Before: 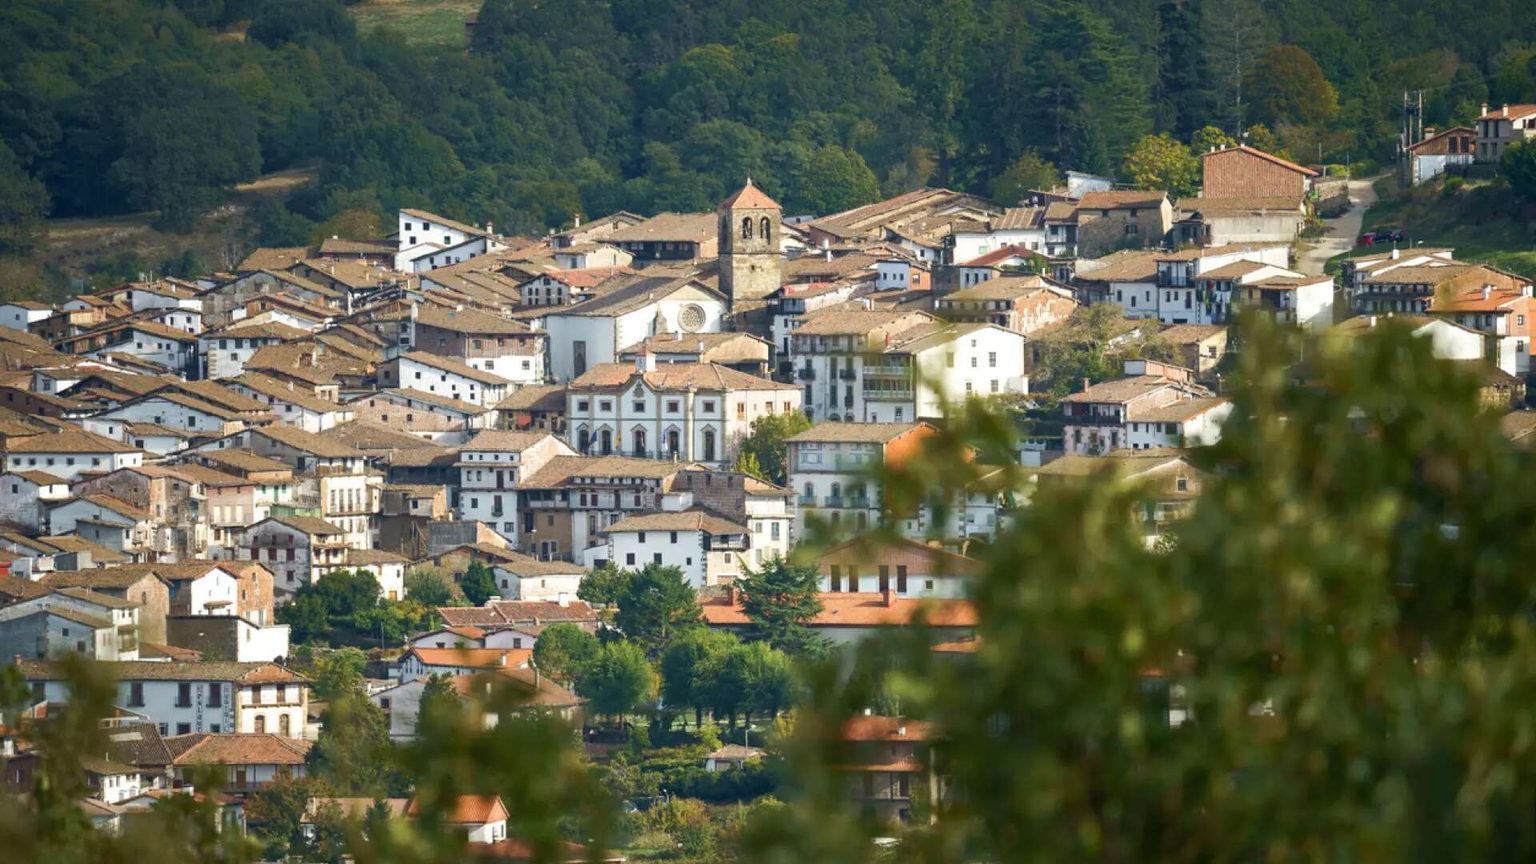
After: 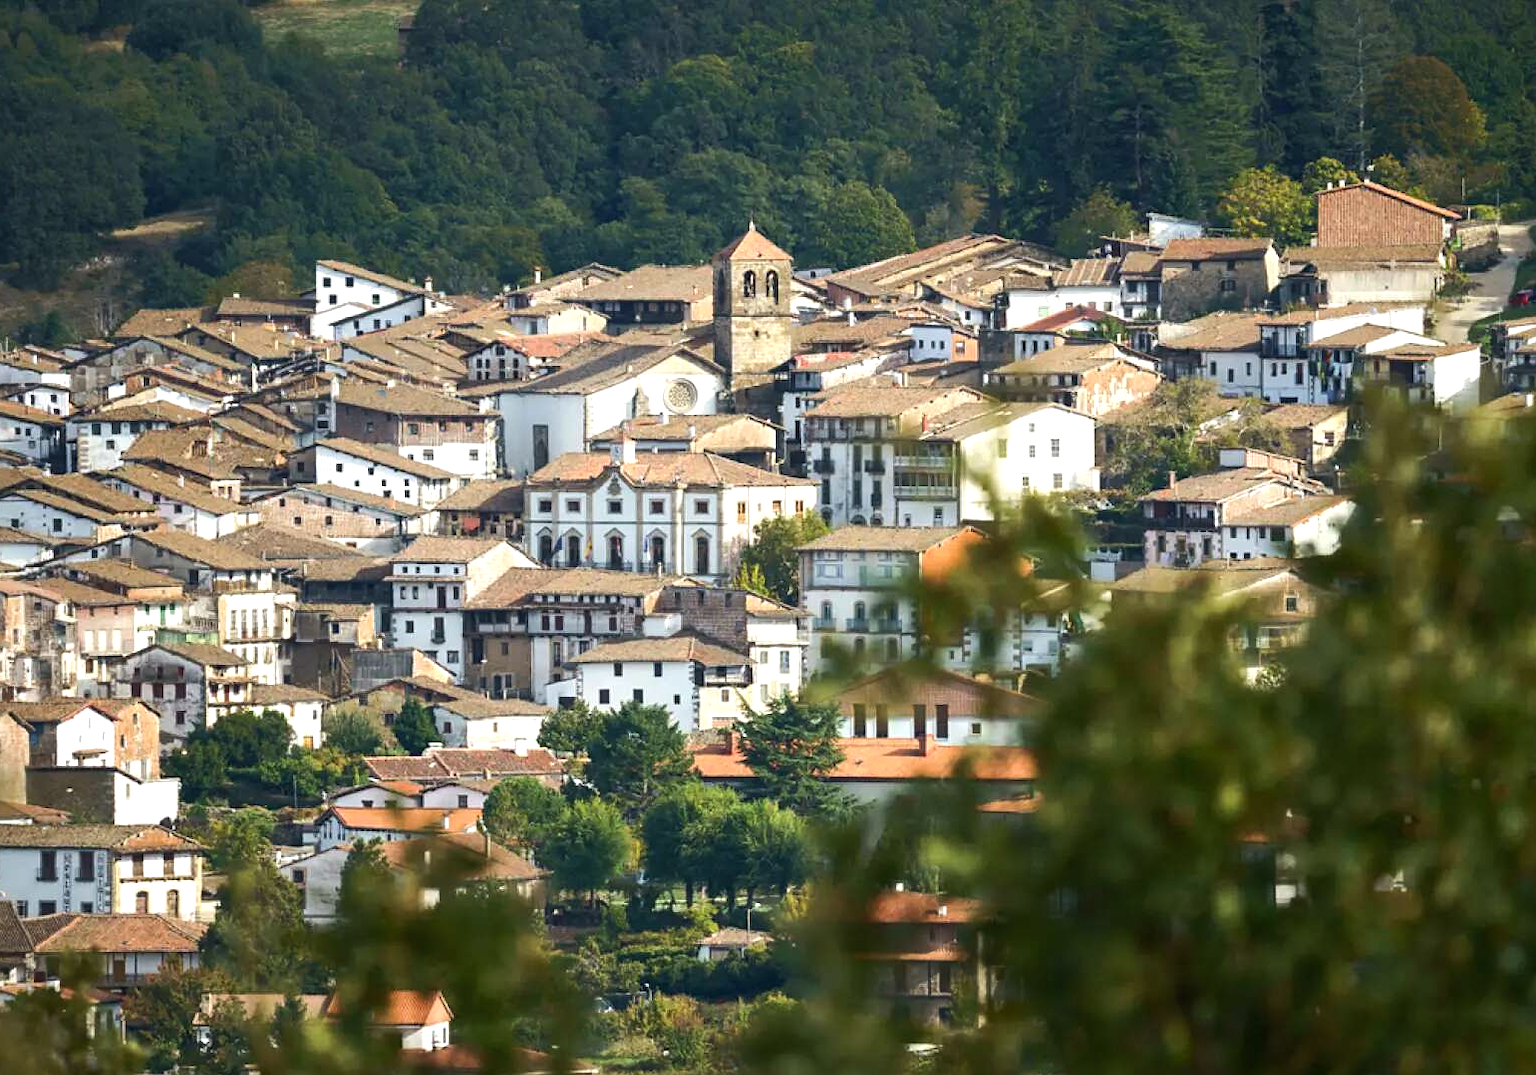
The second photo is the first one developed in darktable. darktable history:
crop and rotate: left 9.52%, right 10.188%
sharpen: amount 0.209
tone equalizer: -8 EV -0.437 EV, -7 EV -0.401 EV, -6 EV -0.367 EV, -5 EV -0.252 EV, -3 EV 0.207 EV, -2 EV 0.344 EV, -1 EV 0.371 EV, +0 EV 0.422 EV, edges refinement/feathering 500, mask exposure compensation -1.57 EV, preserve details no
